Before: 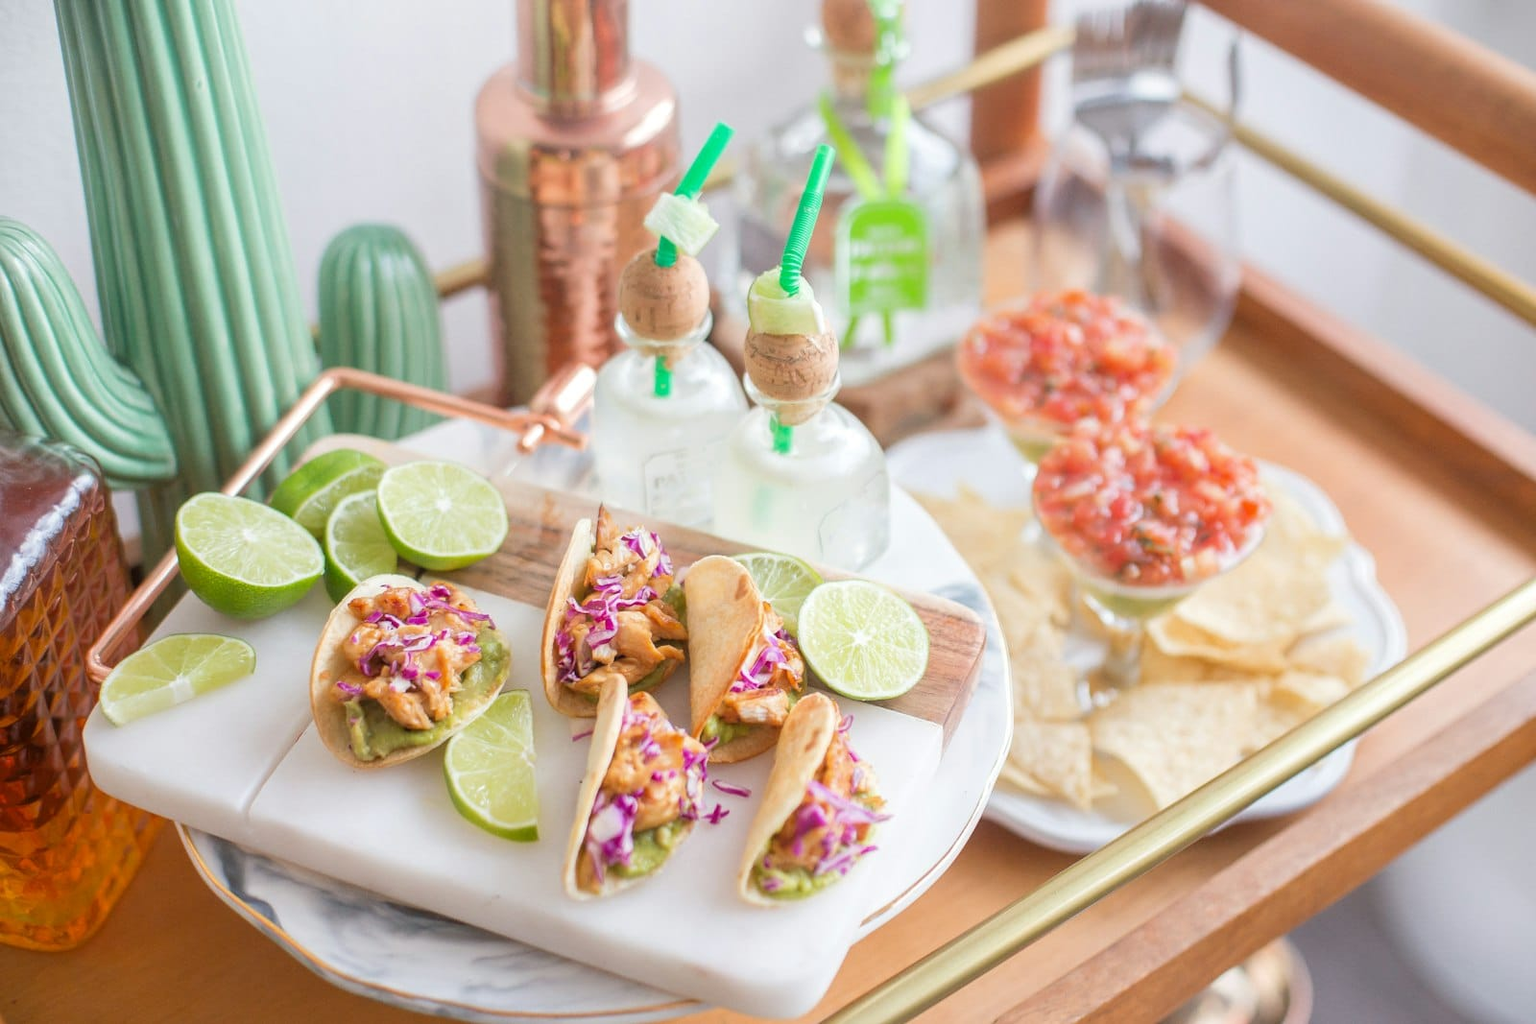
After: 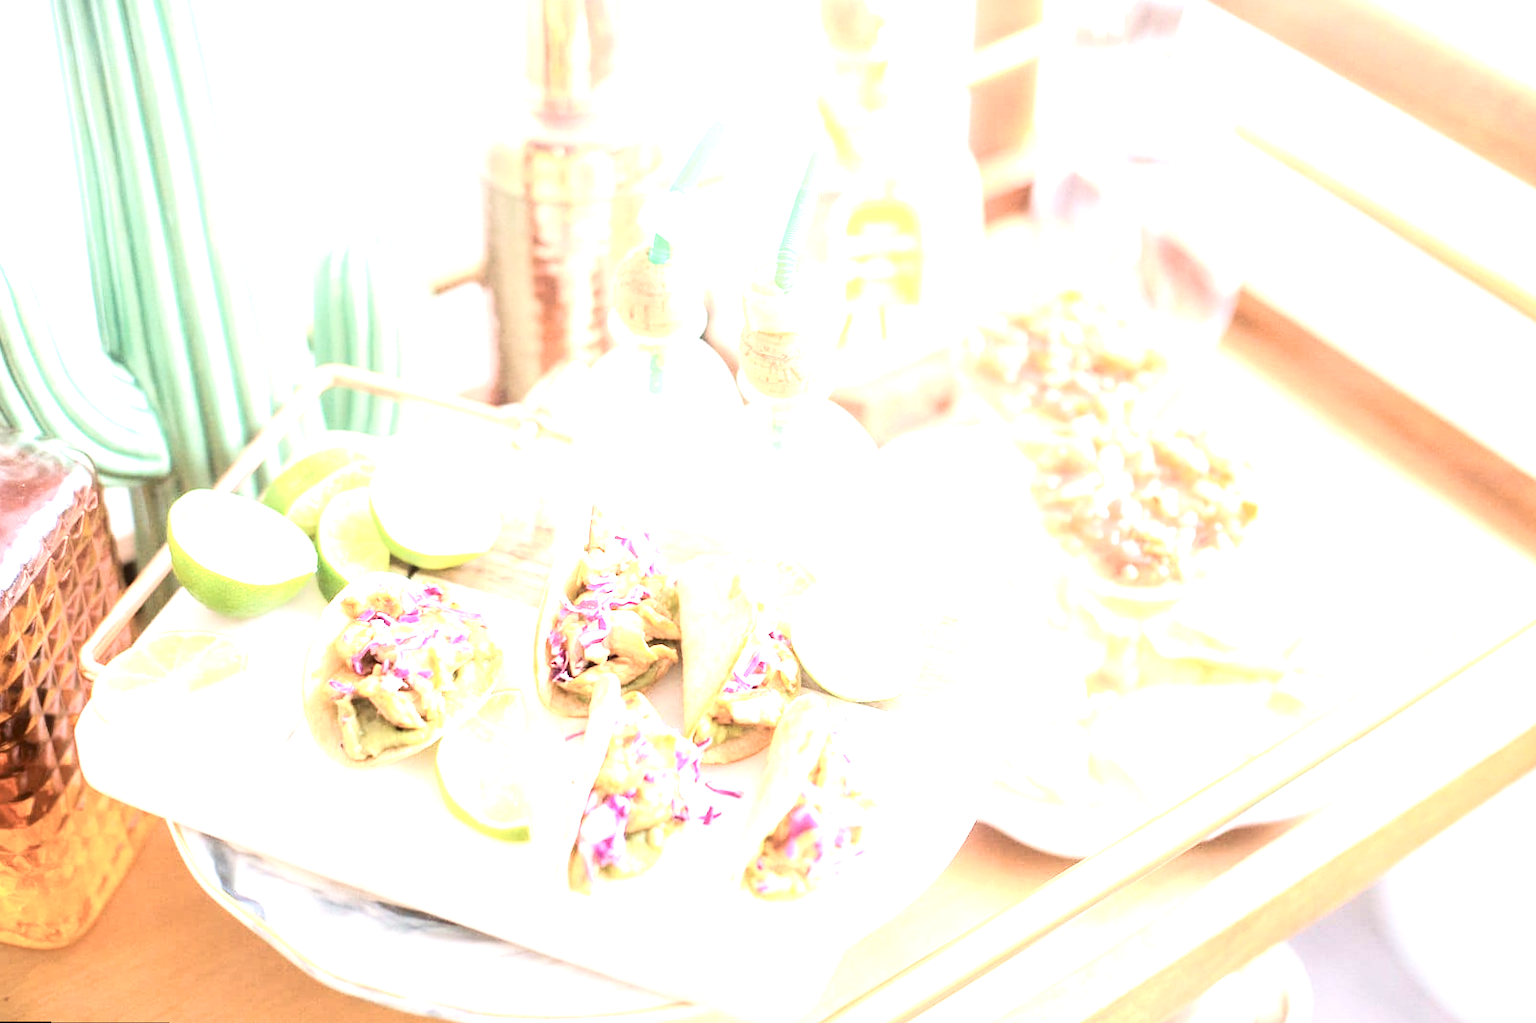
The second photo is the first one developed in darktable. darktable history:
rotate and perspective: rotation 0.192°, lens shift (horizontal) -0.015, crop left 0.005, crop right 0.996, crop top 0.006, crop bottom 0.99
contrast brightness saturation: contrast 0.25, saturation -0.31
exposure: exposure 2 EV, compensate highlight preservation false
velvia: on, module defaults
